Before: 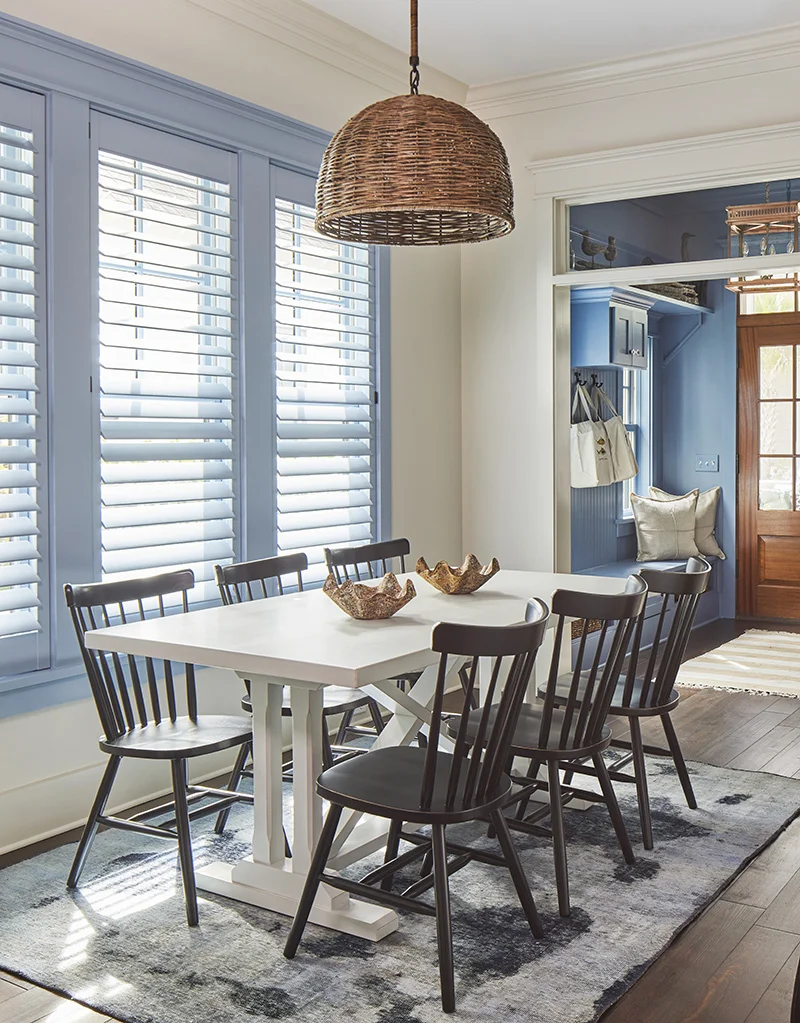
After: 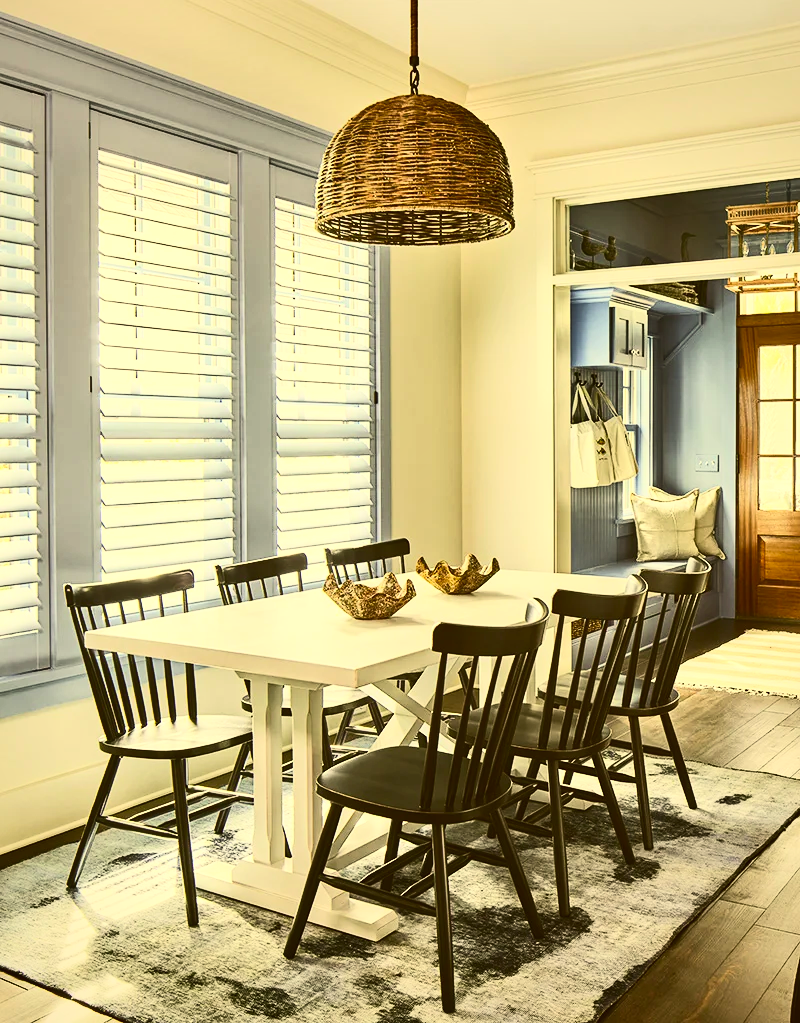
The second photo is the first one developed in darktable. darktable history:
vignetting: fall-off radius 95.1%, brightness -0.385, saturation 0.009
shadows and highlights: shadows 48.27, highlights -42.86, soften with gaussian
exposure: exposure 0.201 EV, compensate highlight preservation false
contrast brightness saturation: contrast 0.402, brightness 0.111, saturation 0.212
color correction: highlights a* 0.167, highlights b* 29.37, shadows a* -0.281, shadows b* 21.74
